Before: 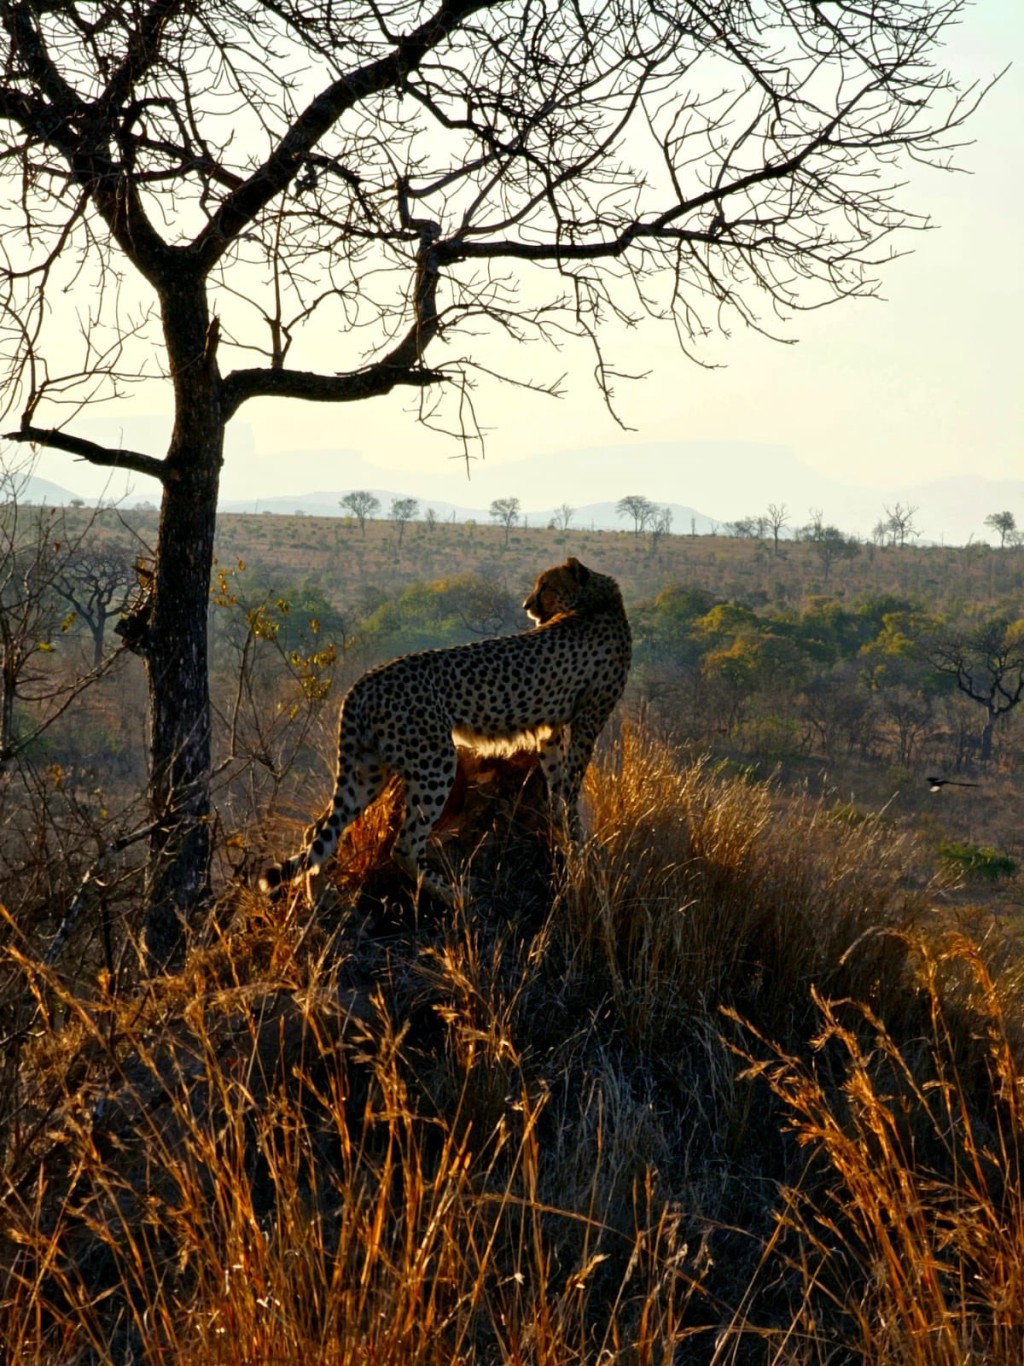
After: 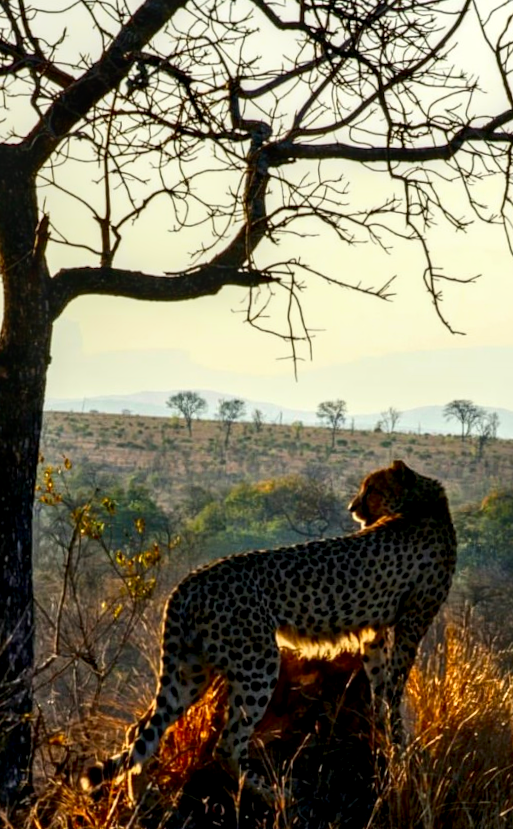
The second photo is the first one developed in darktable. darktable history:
local contrast: highlights 25%, detail 150%
crop: left 17.835%, top 7.675%, right 32.881%, bottom 32.213%
contrast brightness saturation: contrast 0.18, saturation 0.3
rotate and perspective: rotation 0.8°, automatic cropping off
